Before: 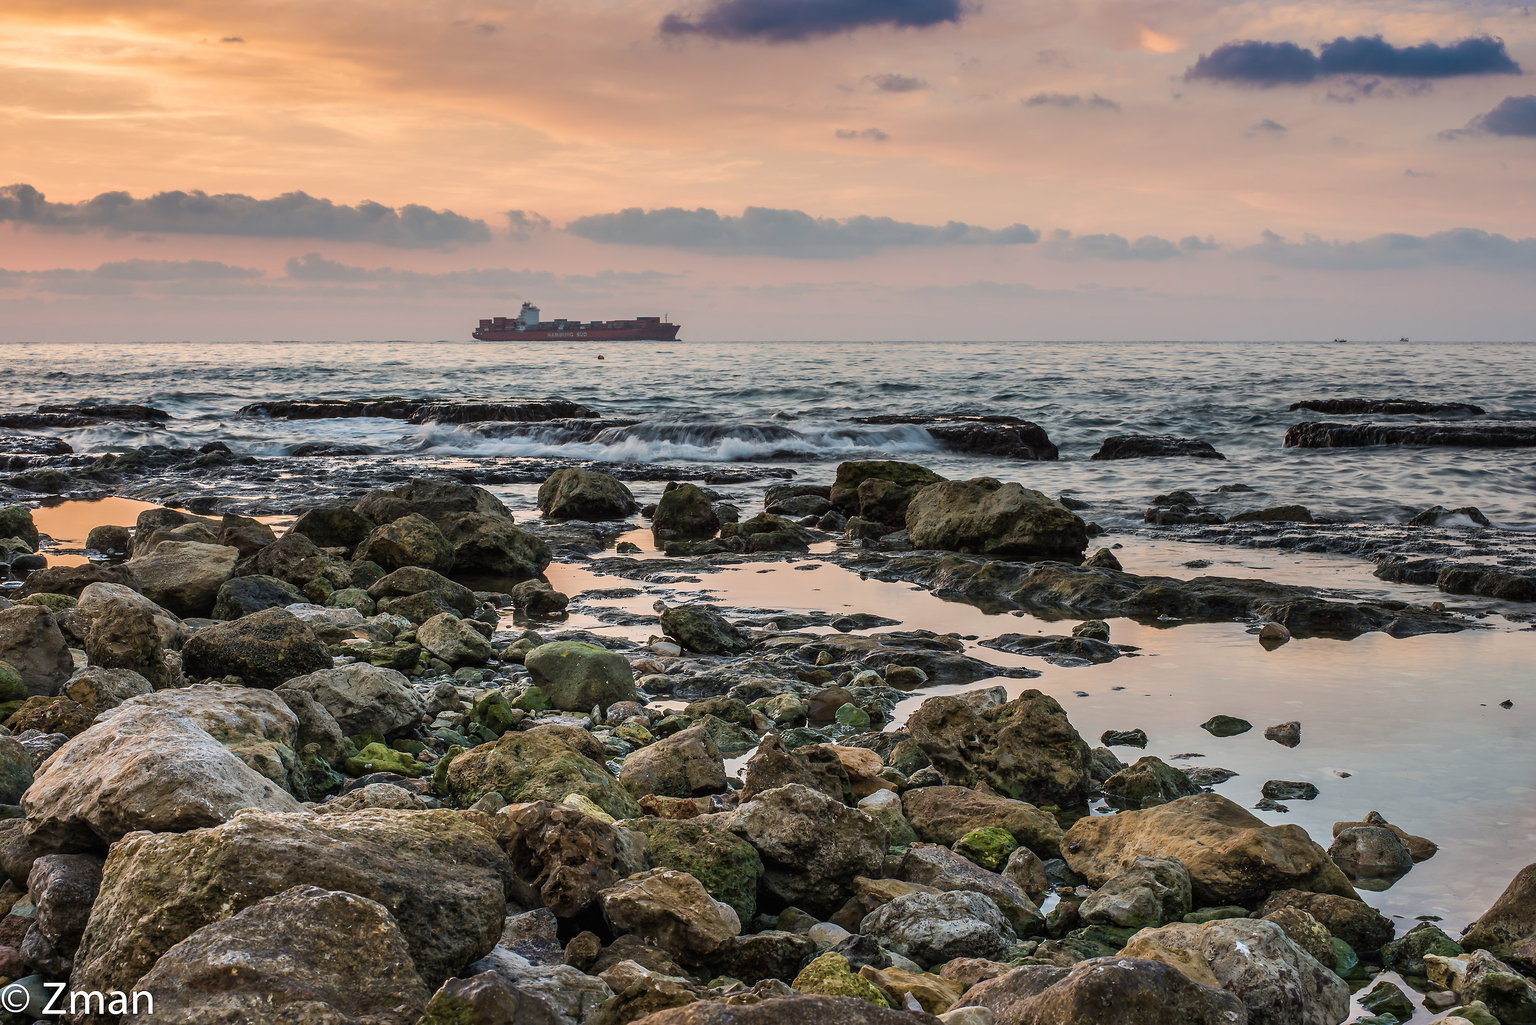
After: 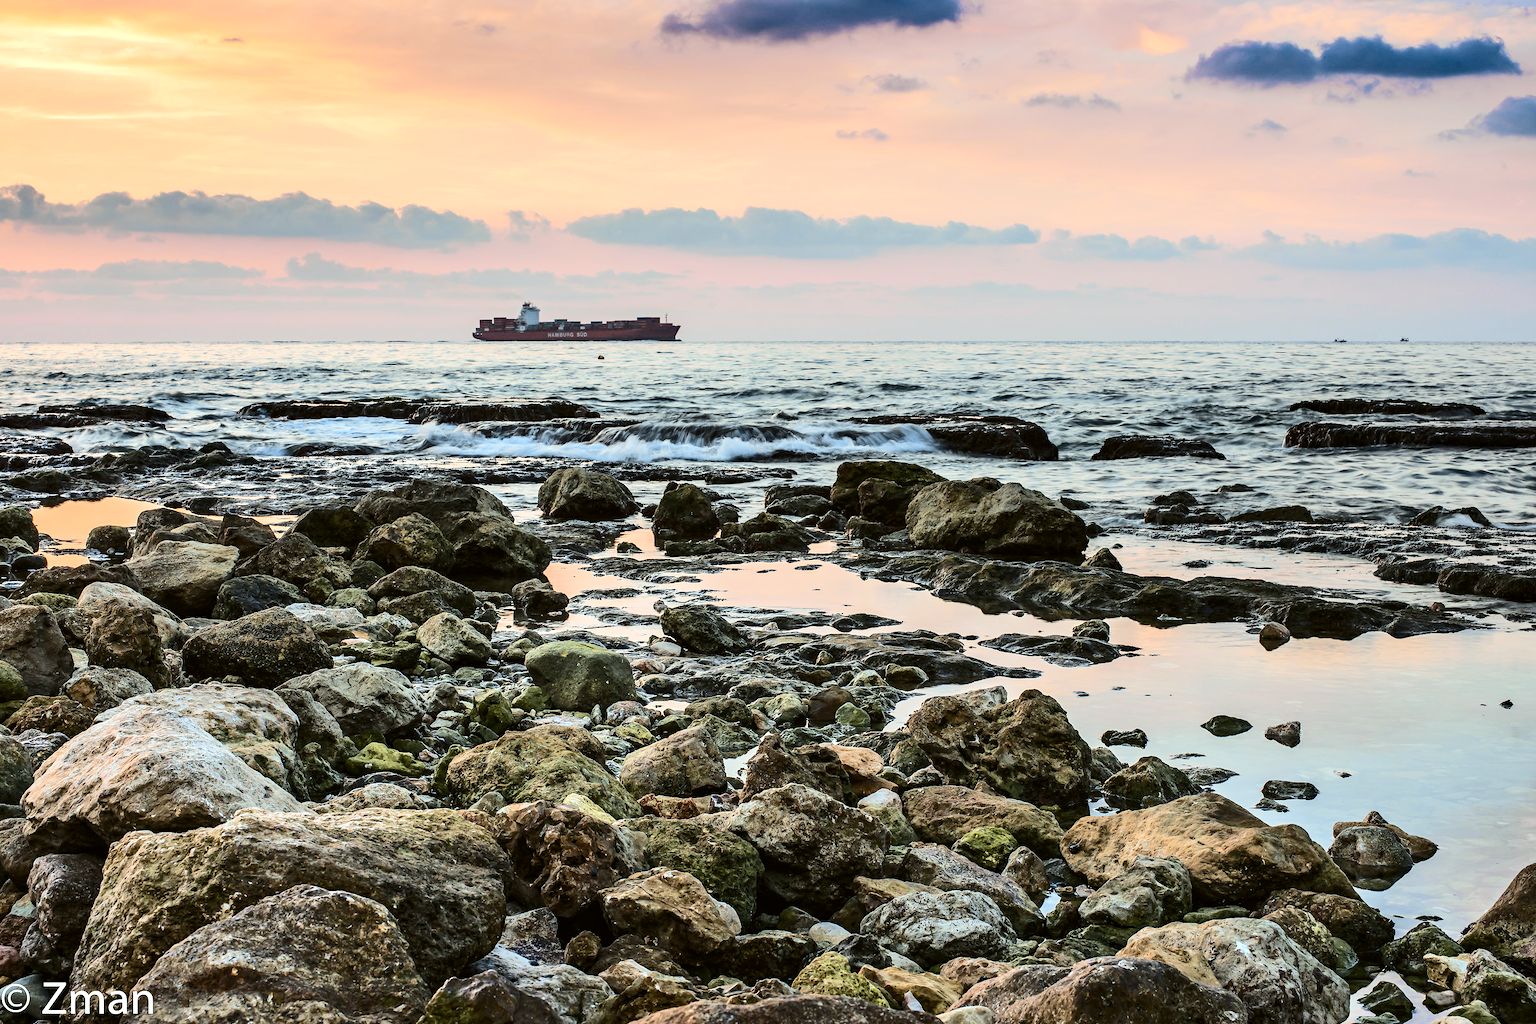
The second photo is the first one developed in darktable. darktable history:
tone curve: curves: ch0 [(0, 0) (0.21, 0.21) (0.43, 0.586) (0.65, 0.793) (1, 1)]; ch1 [(0, 0) (0.382, 0.447) (0.492, 0.484) (0.544, 0.547) (0.583, 0.578) (0.599, 0.595) (0.67, 0.673) (1, 1)]; ch2 [(0, 0) (0.411, 0.382) (0.492, 0.5) (0.531, 0.534) (0.56, 0.573) (0.599, 0.602) (0.696, 0.693) (1, 1)], color space Lab, independent channels, preserve colors none
tone equalizer: -8 EV -0.399 EV, -7 EV -0.394 EV, -6 EV -0.325 EV, -5 EV -0.229 EV, -3 EV 0.25 EV, -2 EV 0.335 EV, -1 EV 0.377 EV, +0 EV 0.426 EV, edges refinement/feathering 500, mask exposure compensation -1.57 EV, preserve details no
haze removal: adaptive false
color correction: highlights a* -2.87, highlights b* -1.94, shadows a* 2.08, shadows b* 2.98
